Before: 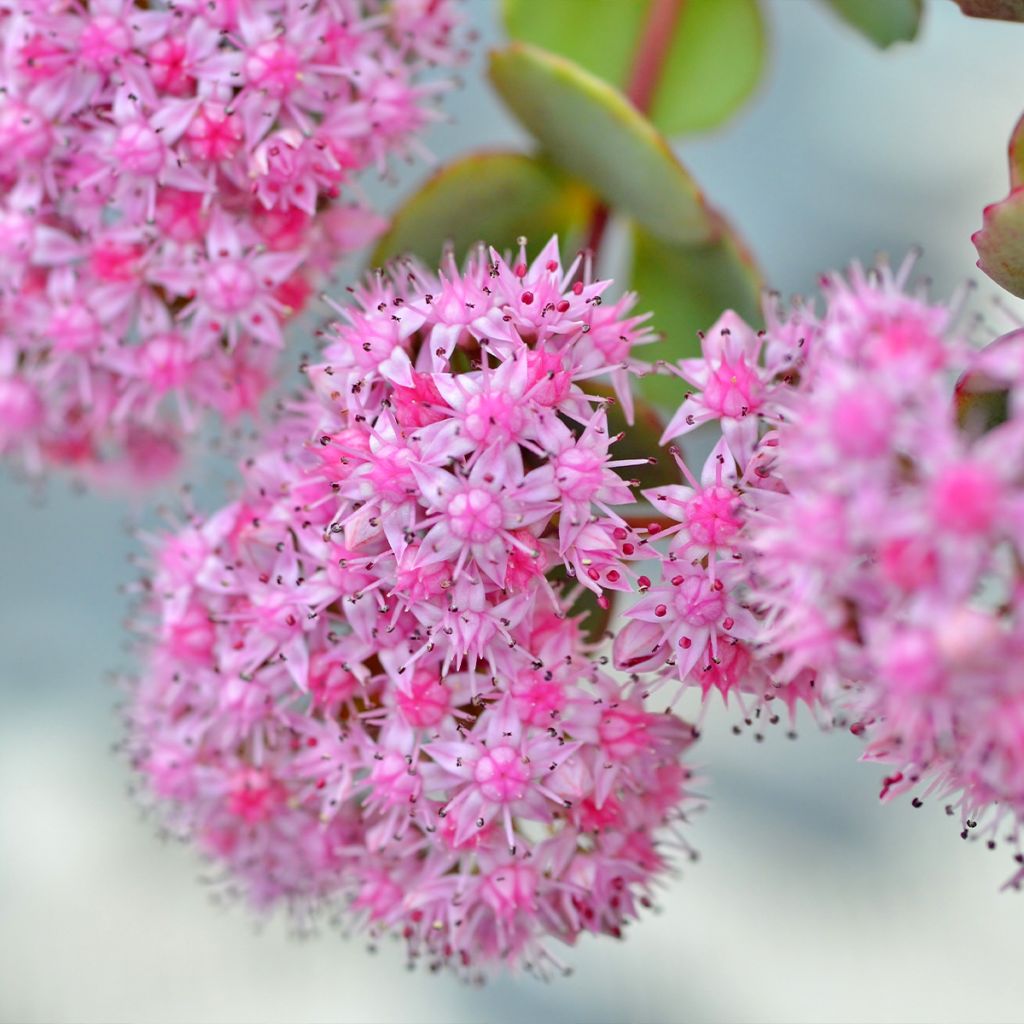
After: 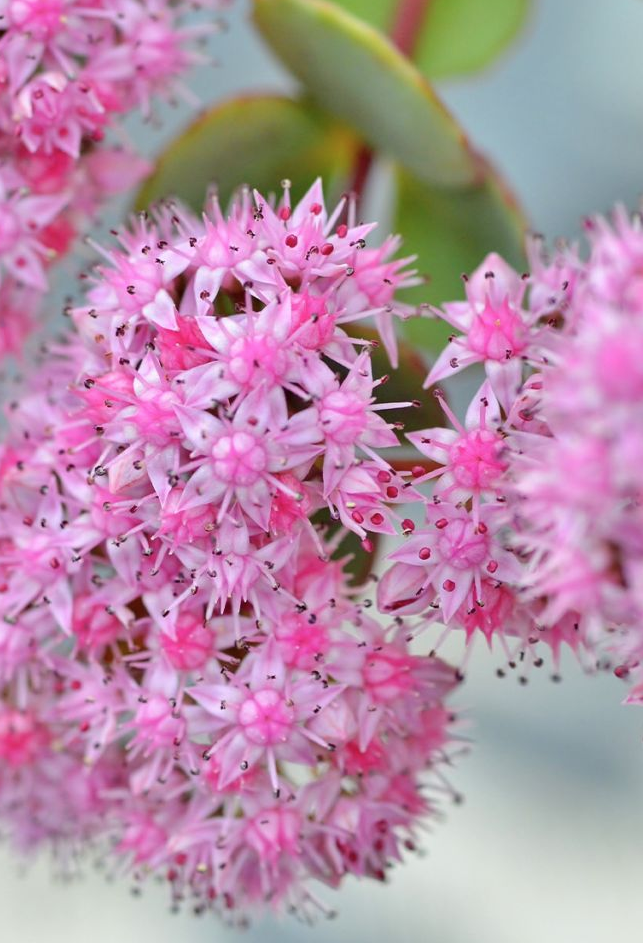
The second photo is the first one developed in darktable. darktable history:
crop and rotate: left 23.104%, top 5.619%, right 14.102%, bottom 2.287%
color balance rgb: shadows lift › chroma 2.024%, shadows lift › hue 249.03°, perceptual saturation grading › global saturation -4.308%, perceptual saturation grading › shadows -3.134%
